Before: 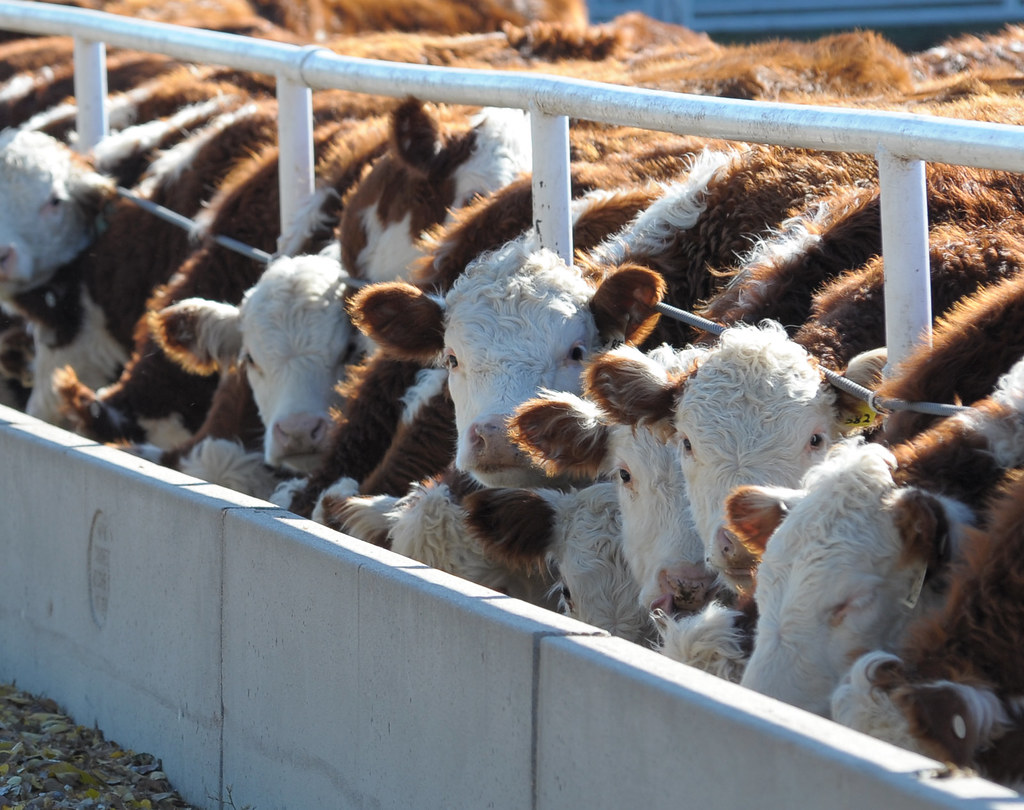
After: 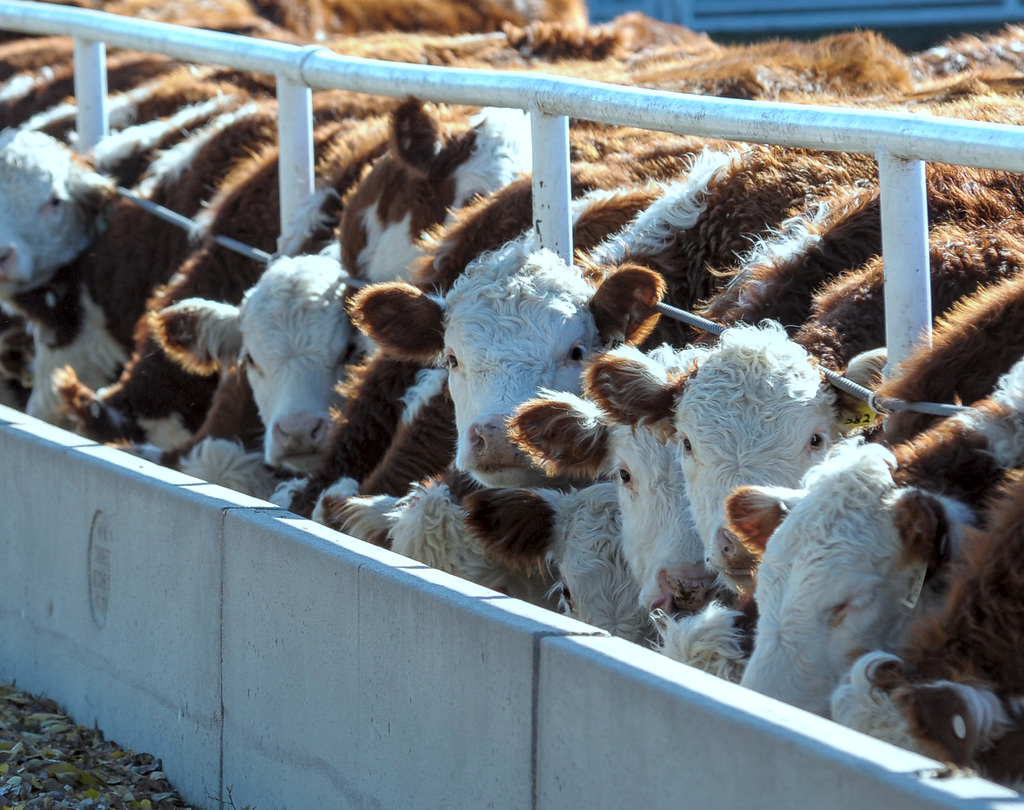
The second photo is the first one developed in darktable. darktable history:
color correction: highlights a* -2.86, highlights b* -1.94, shadows a* 2.17, shadows b* 2.63
local contrast: detail 130%
color calibration: illuminant Planckian (black body), adaptation linear Bradford (ICC v4), x 0.364, y 0.367, temperature 4414.34 K
